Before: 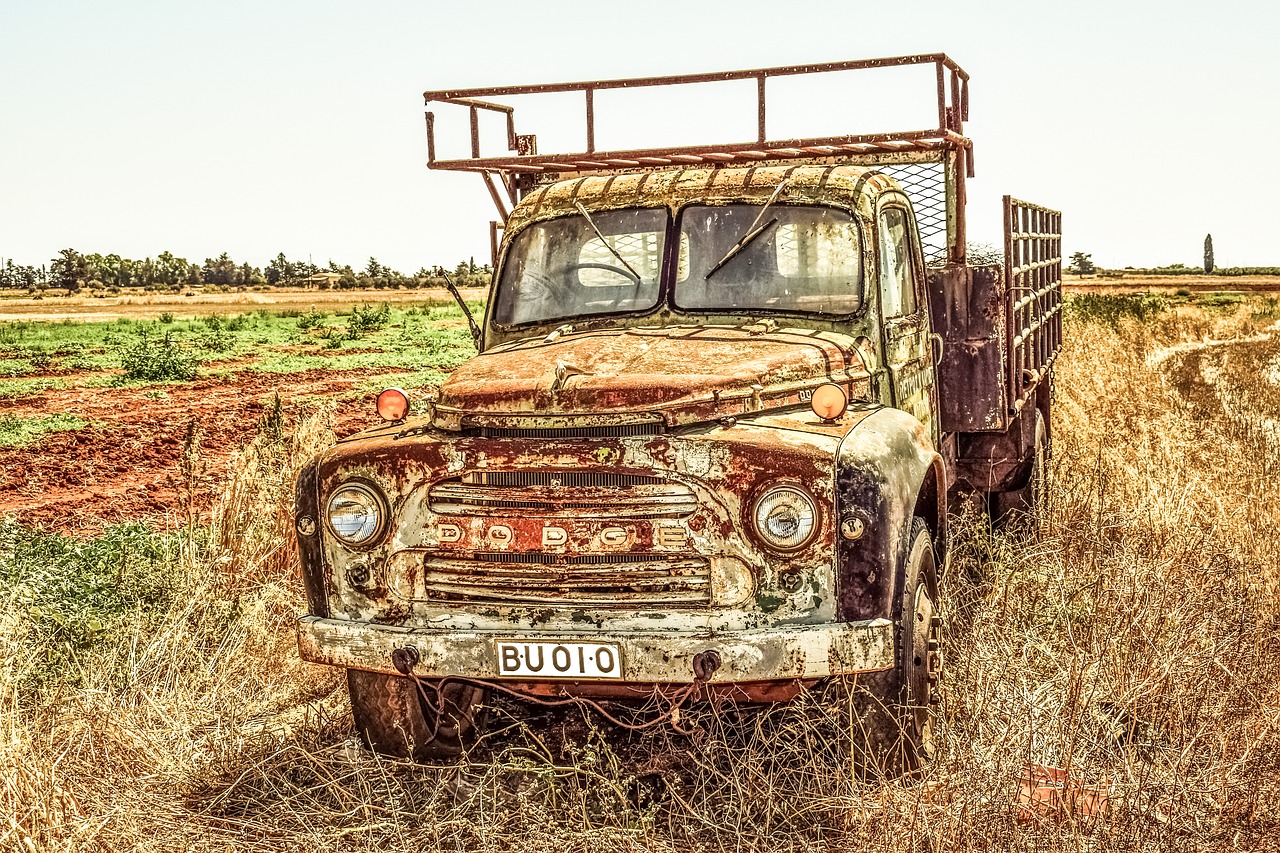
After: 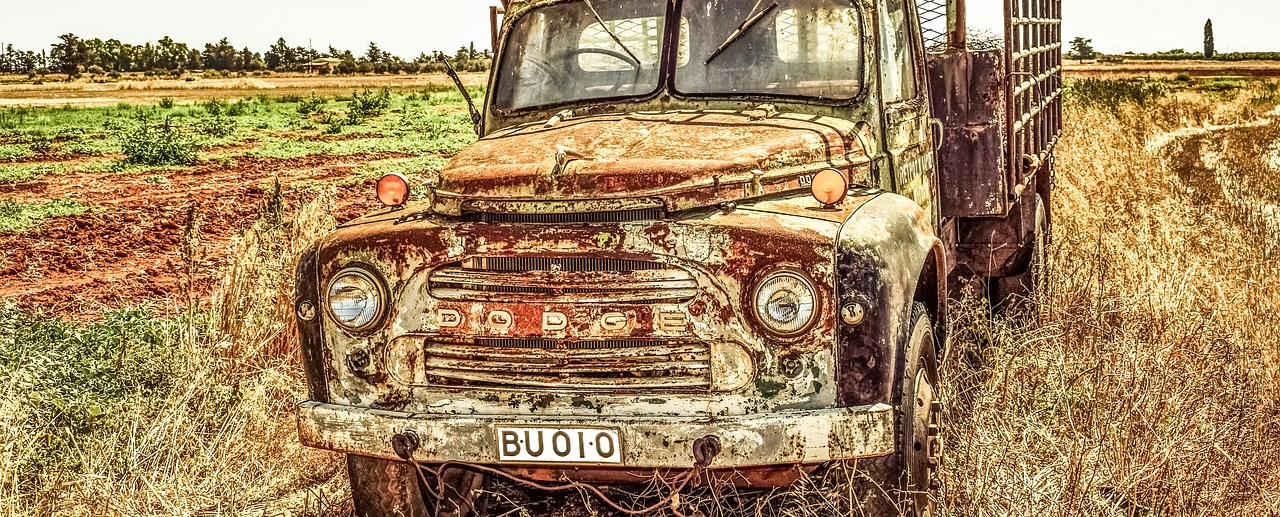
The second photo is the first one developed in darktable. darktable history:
shadows and highlights: low approximation 0.01, soften with gaussian
crop and rotate: top 25.357%, bottom 13.942%
